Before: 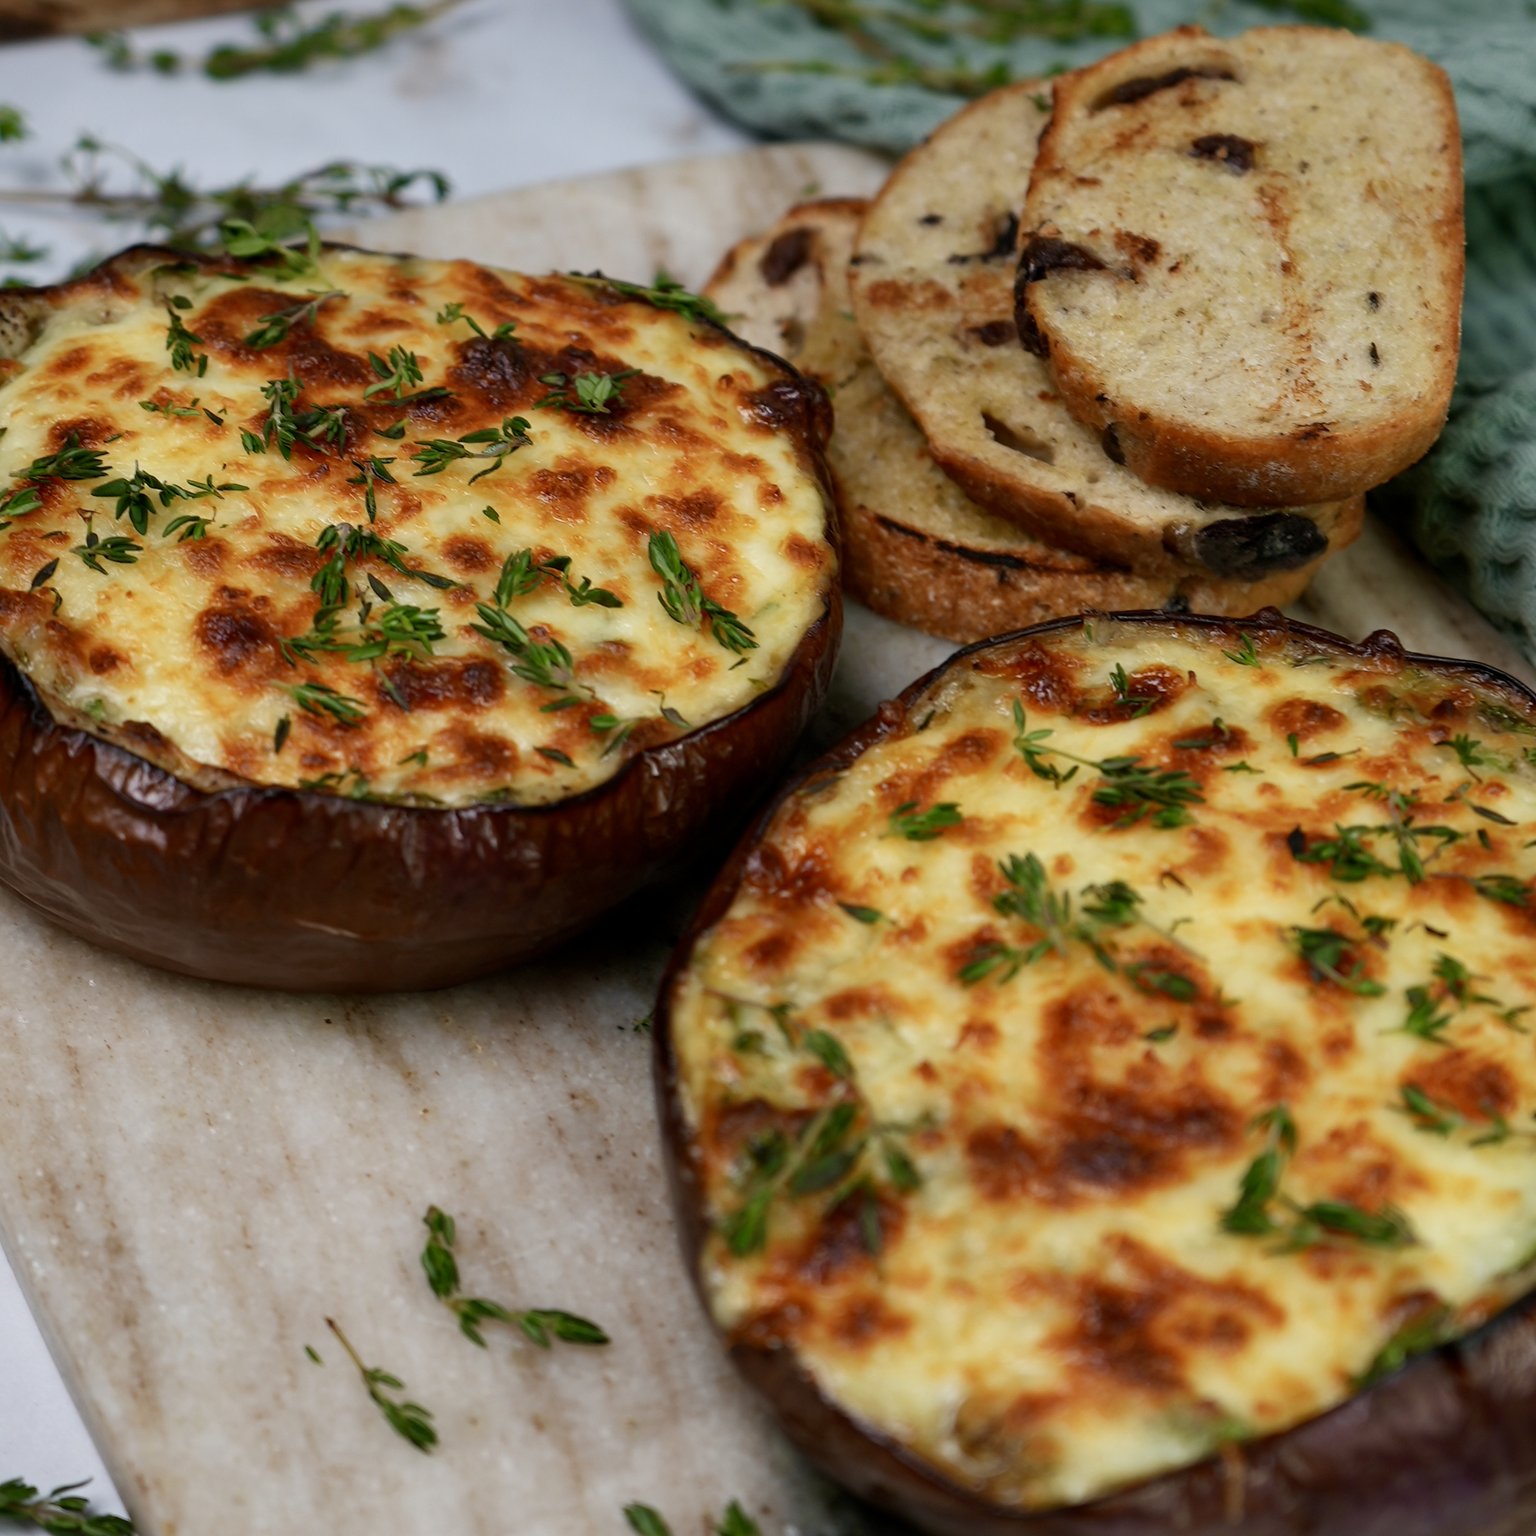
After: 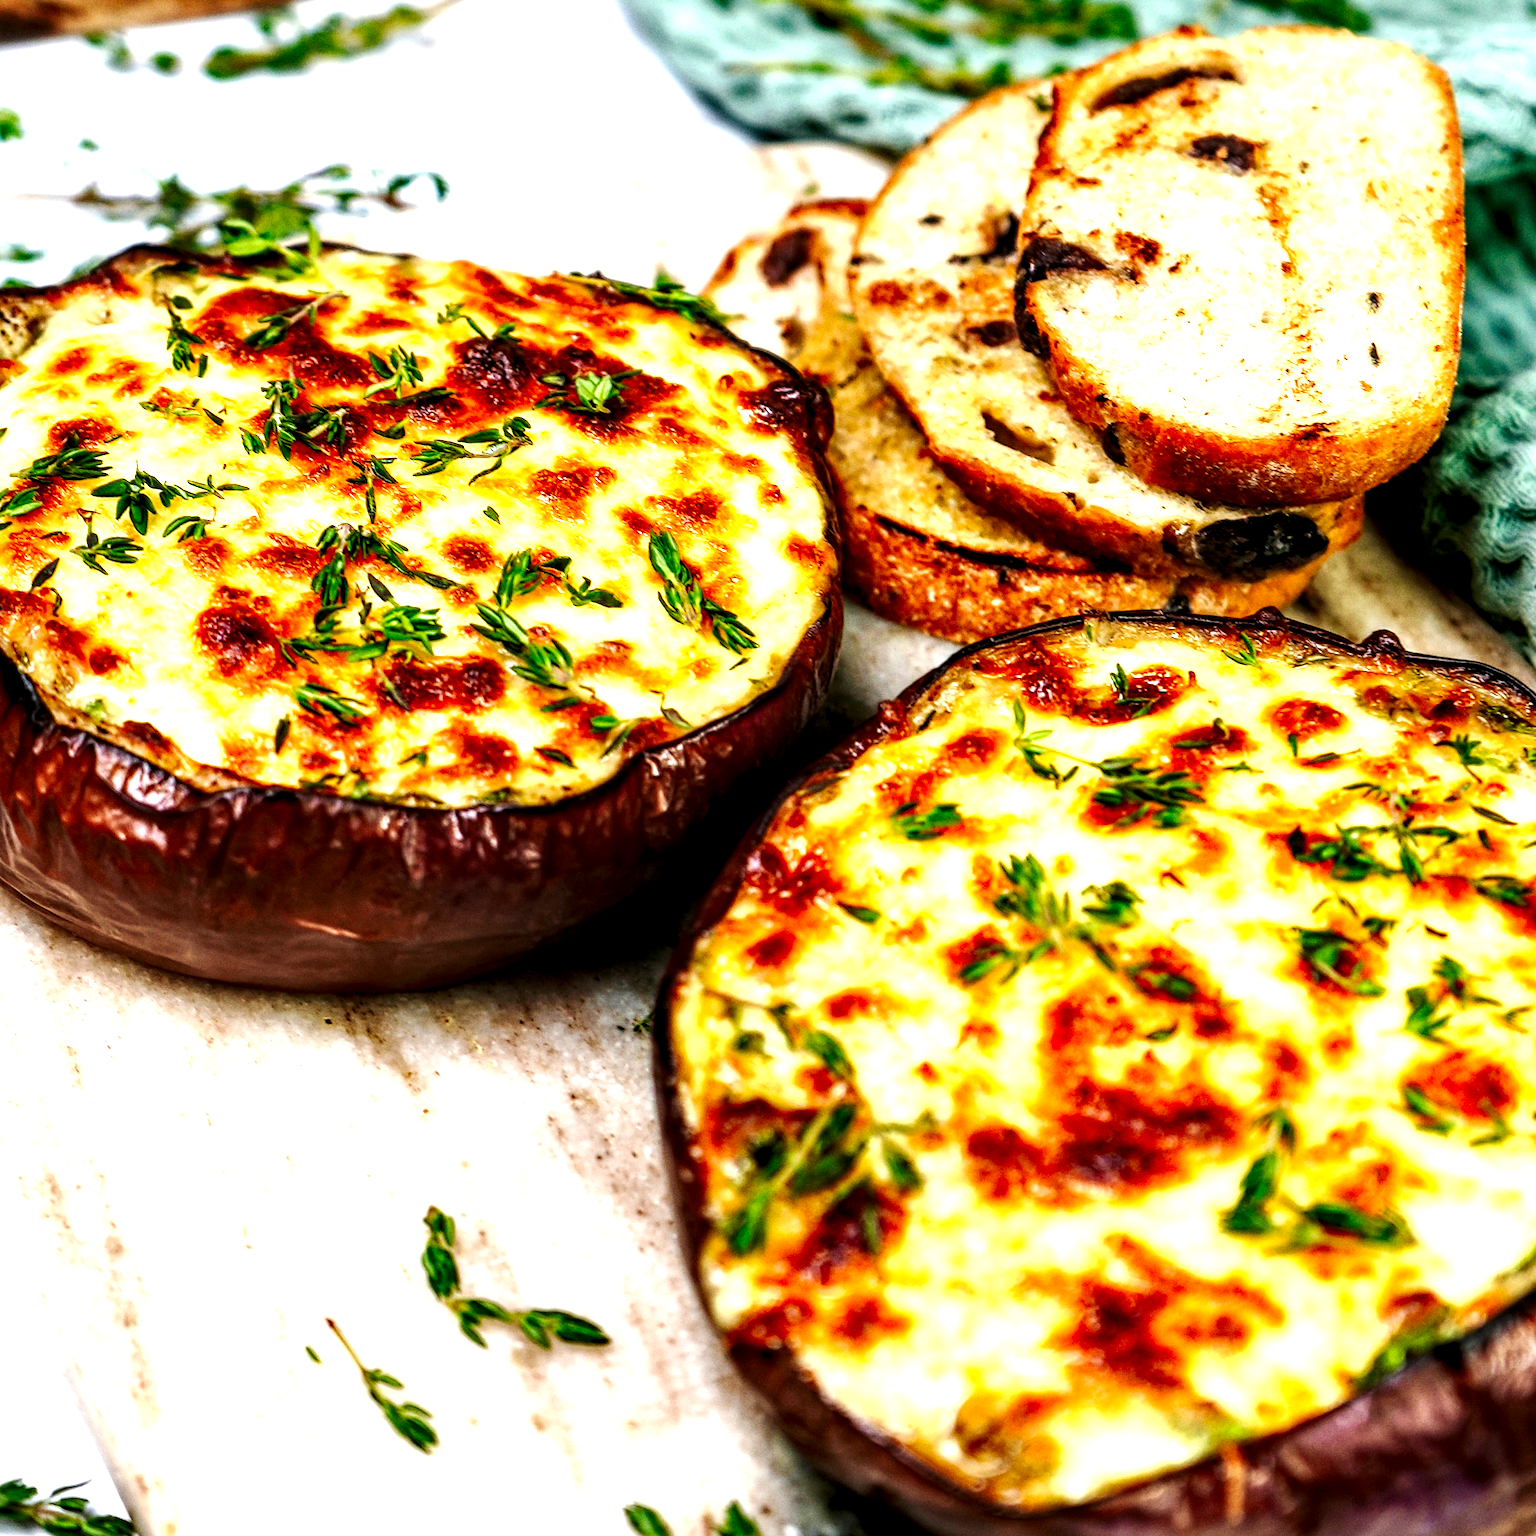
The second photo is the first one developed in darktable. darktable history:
levels: levels [0, 0.374, 0.749]
grain: coarseness 0.09 ISO
local contrast: highlights 20%, shadows 70%, detail 170%
sharpen: amount 0.2
base curve: curves: ch0 [(0, 0) (0.028, 0.03) (0.121, 0.232) (0.46, 0.748) (0.859, 0.968) (1, 1)], preserve colors none
